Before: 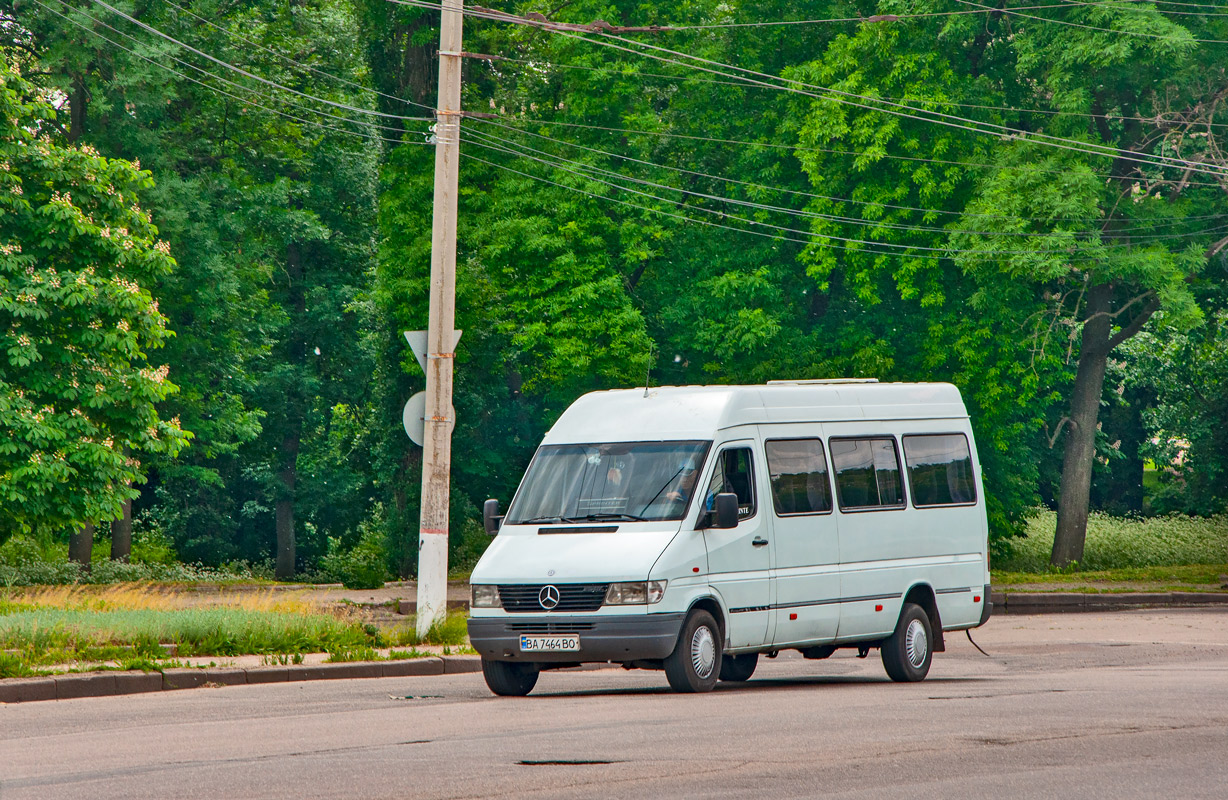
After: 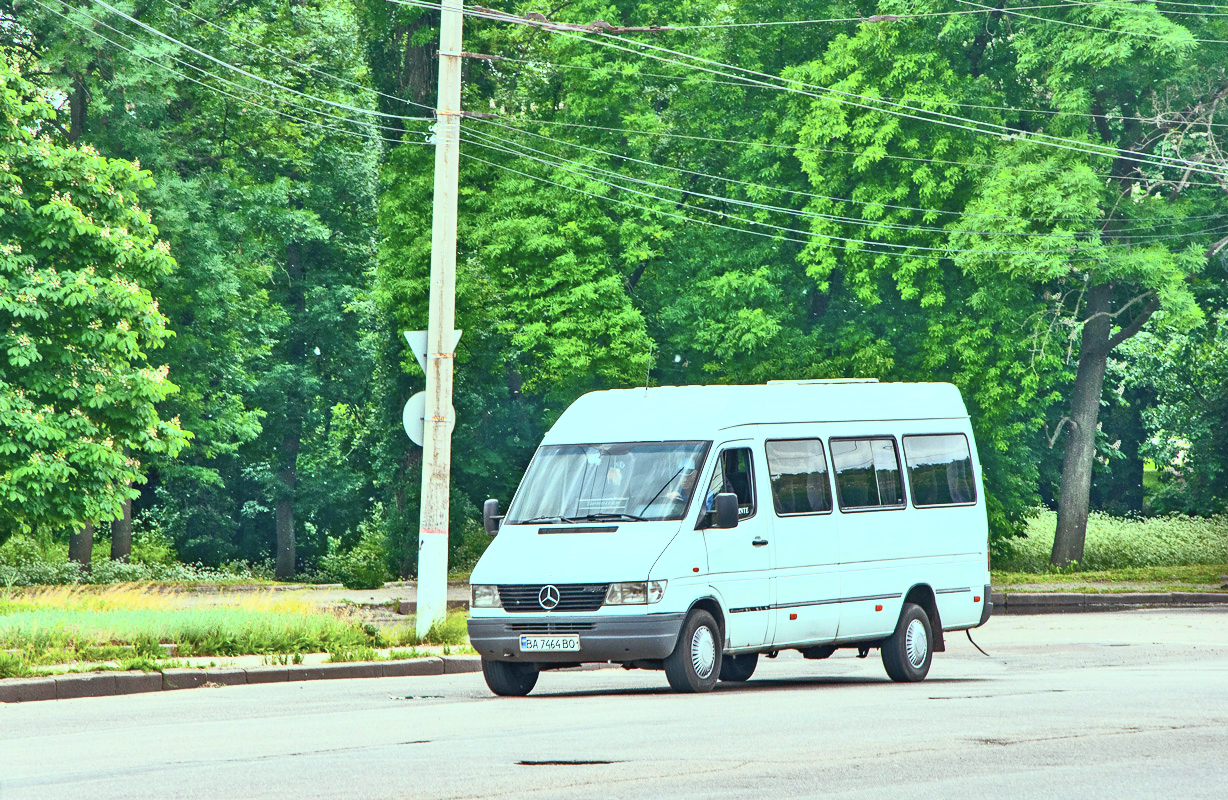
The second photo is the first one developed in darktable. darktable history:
contrast brightness saturation: contrast 0.39, brightness 0.53
color balance: mode lift, gamma, gain (sRGB), lift [0.997, 0.979, 1.021, 1.011], gamma [1, 1.084, 0.916, 0.998], gain [1, 0.87, 1.13, 1.101], contrast 4.55%, contrast fulcrum 38.24%, output saturation 104.09%
